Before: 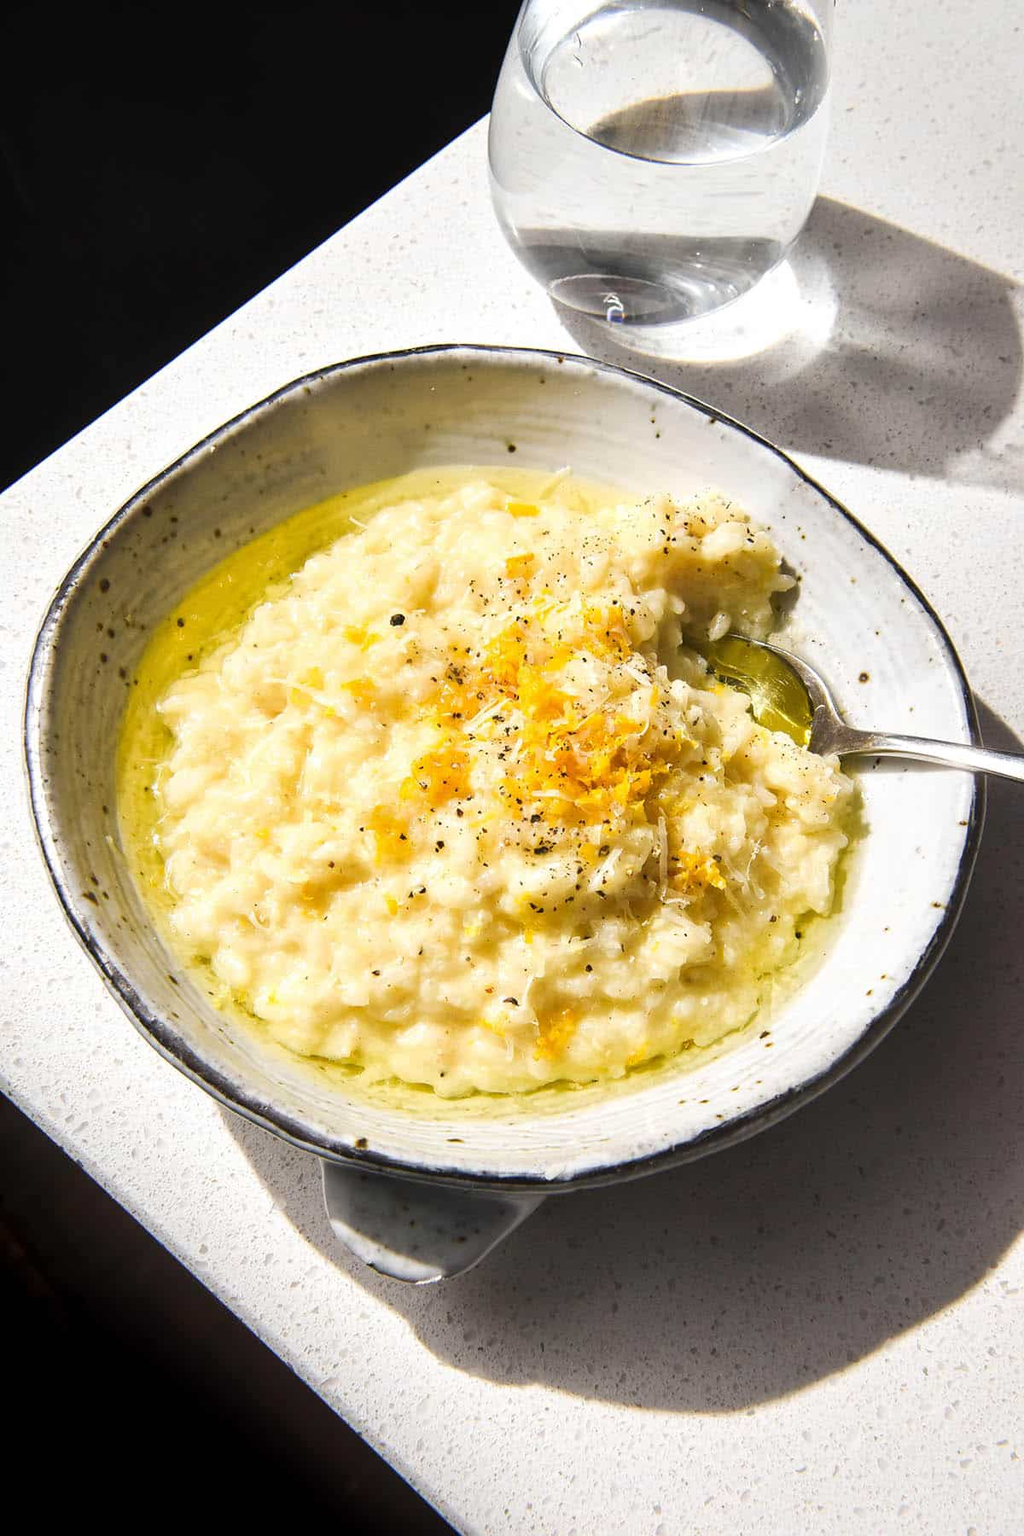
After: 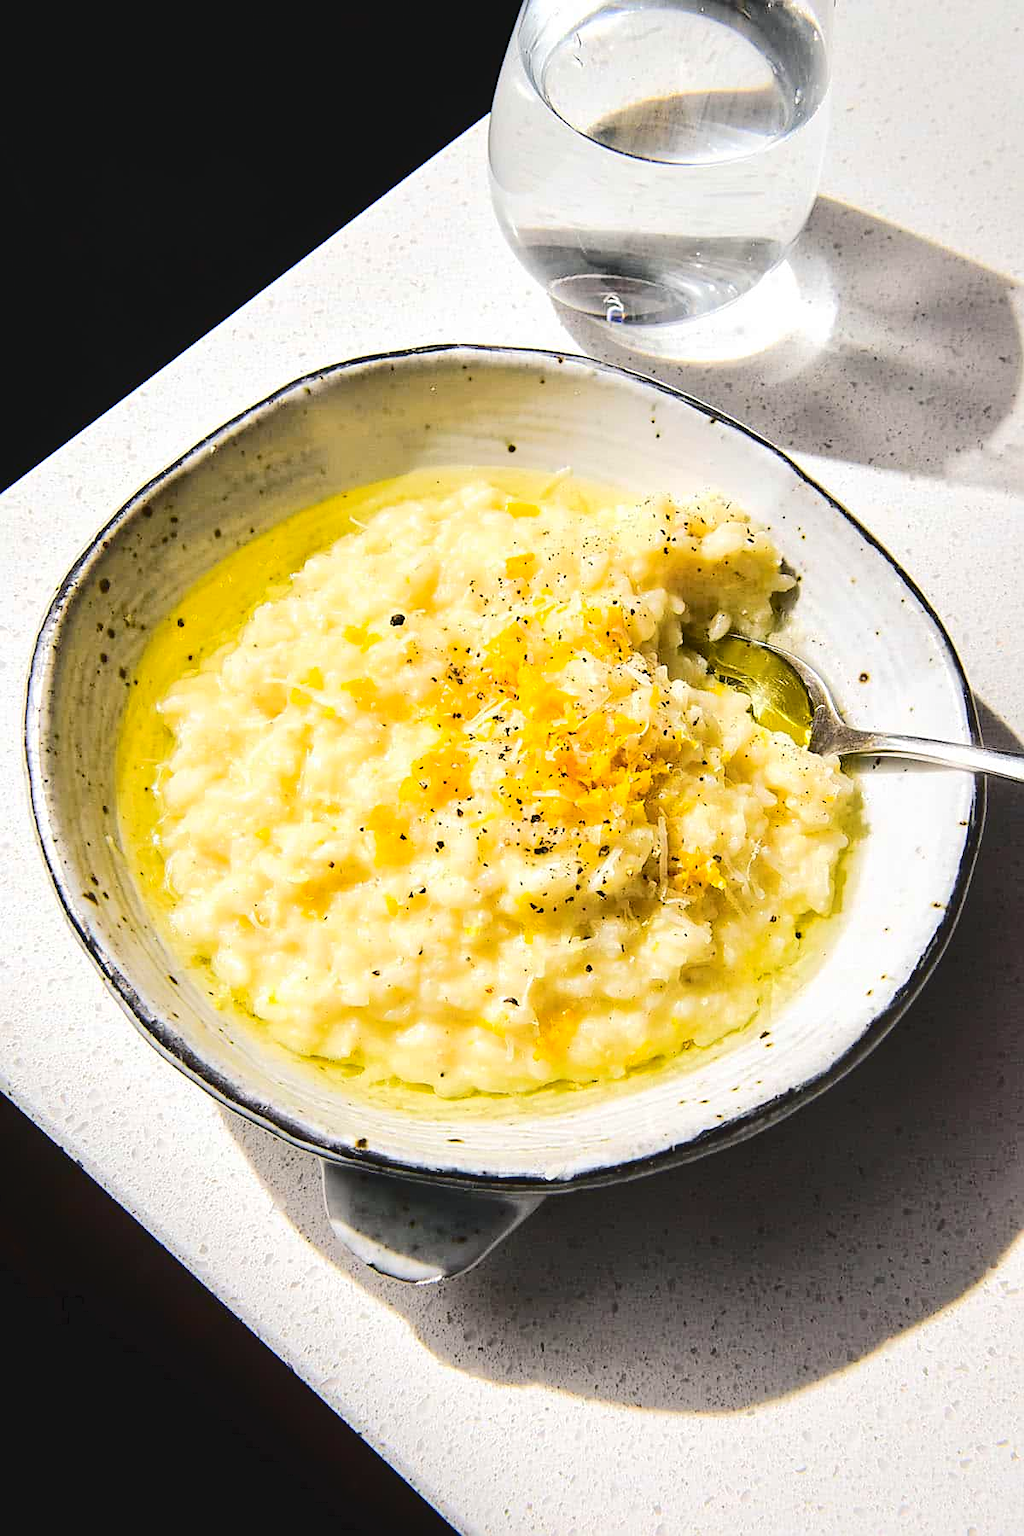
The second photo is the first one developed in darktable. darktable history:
tone curve: curves: ch0 [(0, 0) (0.003, 0.054) (0.011, 0.057) (0.025, 0.056) (0.044, 0.062) (0.069, 0.071) (0.1, 0.088) (0.136, 0.111) (0.177, 0.146) (0.224, 0.19) (0.277, 0.261) (0.335, 0.363) (0.399, 0.458) (0.468, 0.562) (0.543, 0.653) (0.623, 0.725) (0.709, 0.801) (0.801, 0.853) (0.898, 0.915) (1, 1)], color space Lab, independent channels, preserve colors none
sharpen: on, module defaults
color balance rgb: shadows lift › chroma 1.034%, shadows lift › hue 217.03°, perceptual saturation grading › global saturation 15.956%, global vibrance 11.023%
